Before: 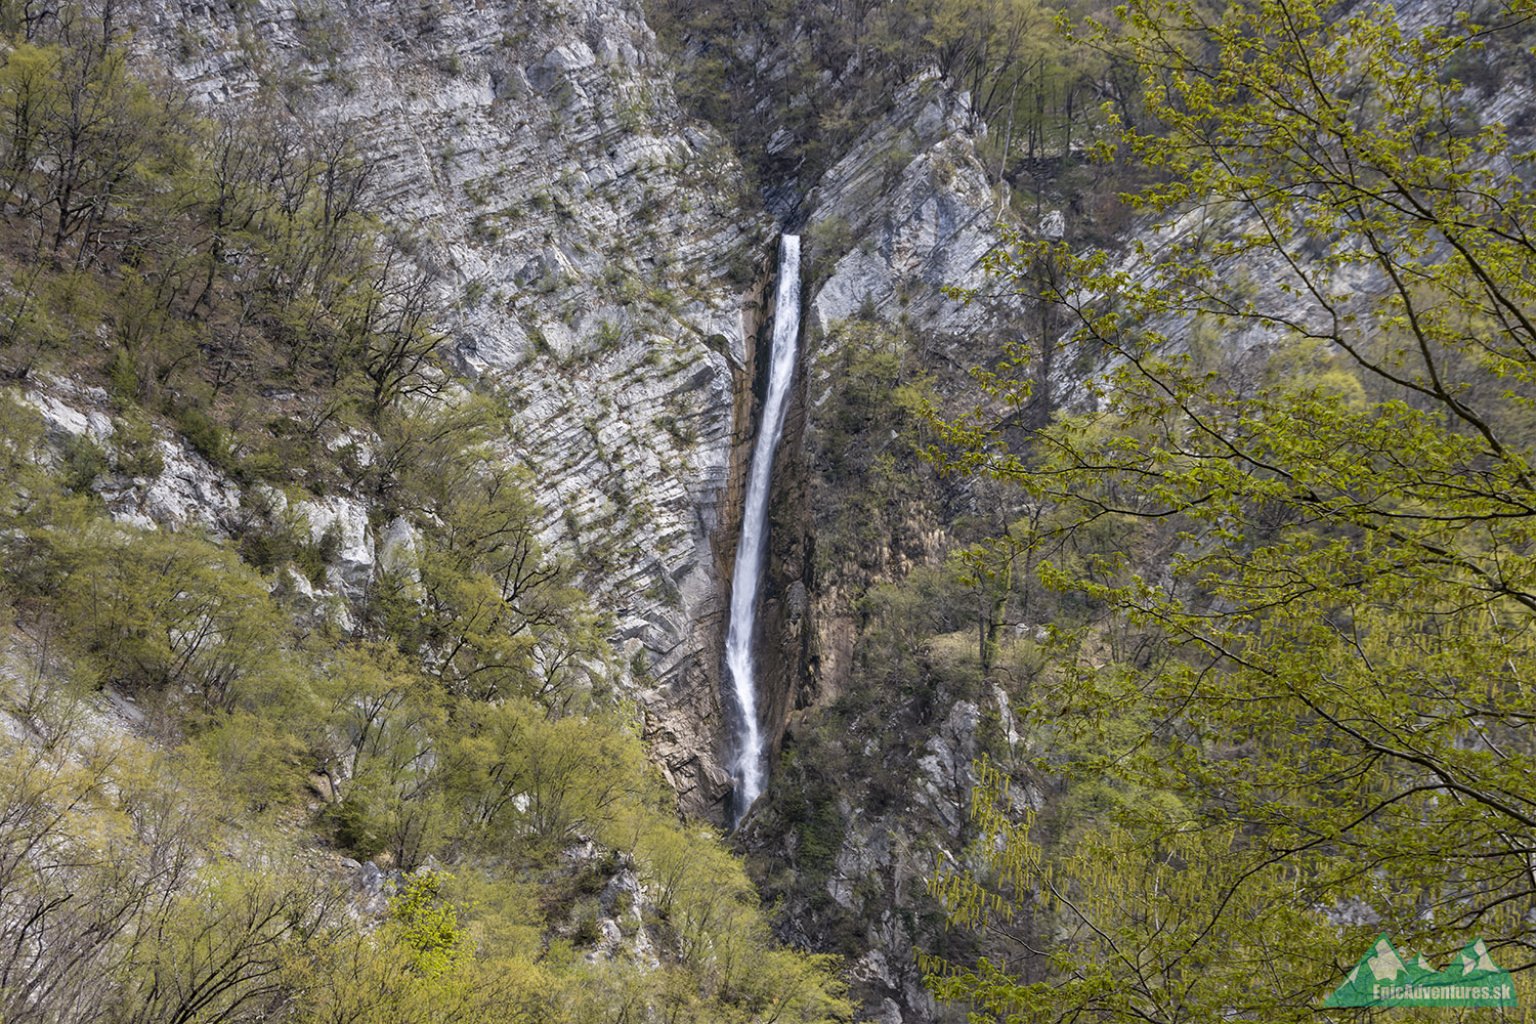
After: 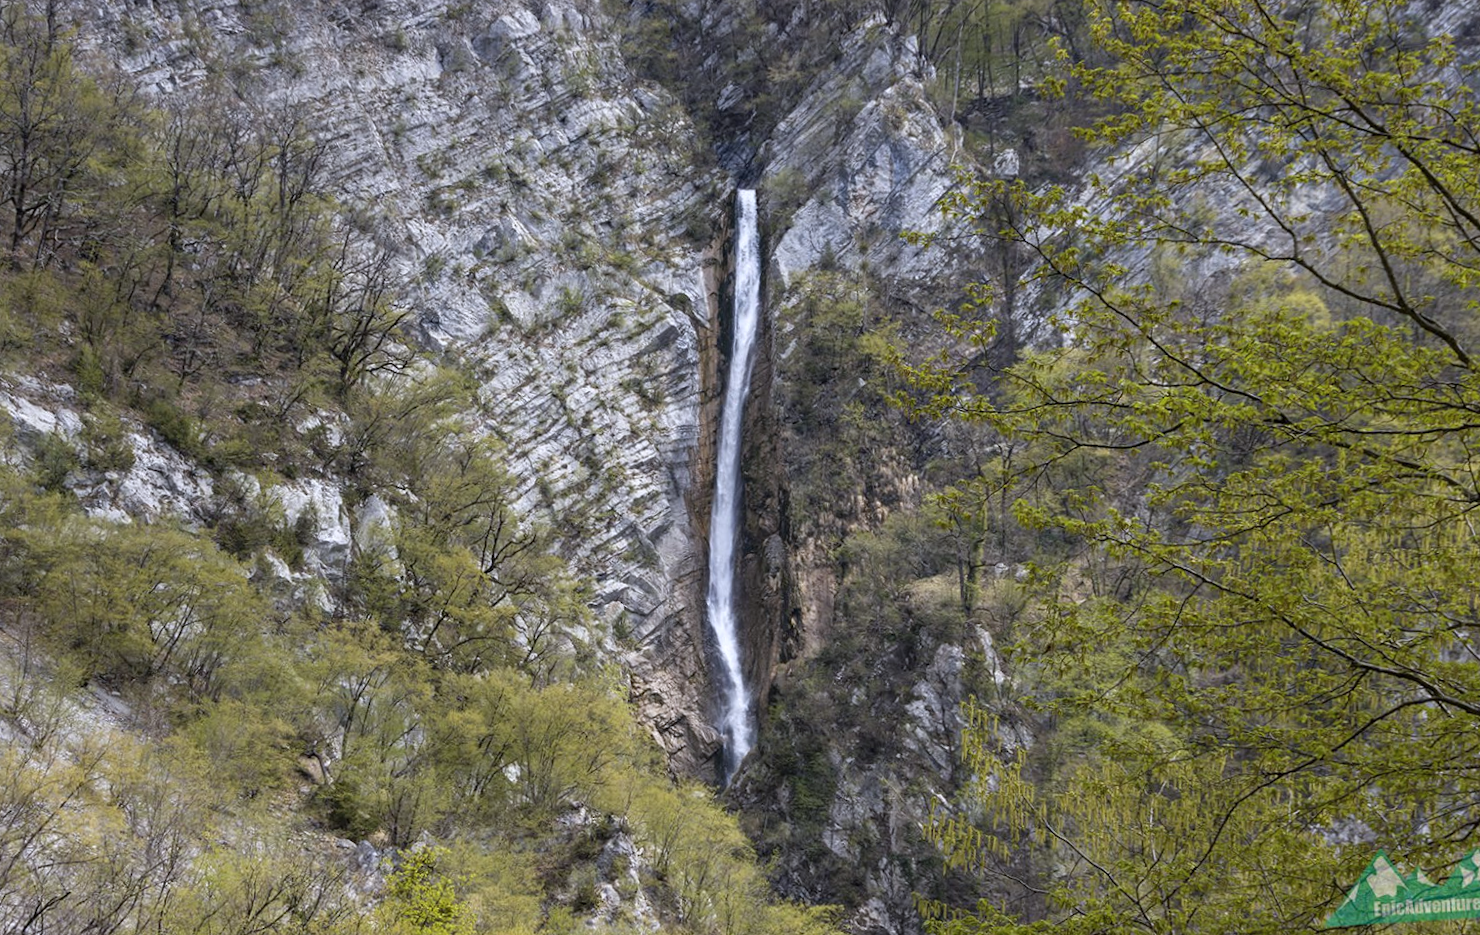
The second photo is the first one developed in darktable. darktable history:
rotate and perspective: rotation -3.52°, crop left 0.036, crop right 0.964, crop top 0.081, crop bottom 0.919
color correction: highlights a* -0.137, highlights b* -5.91, shadows a* -0.137, shadows b* -0.137
